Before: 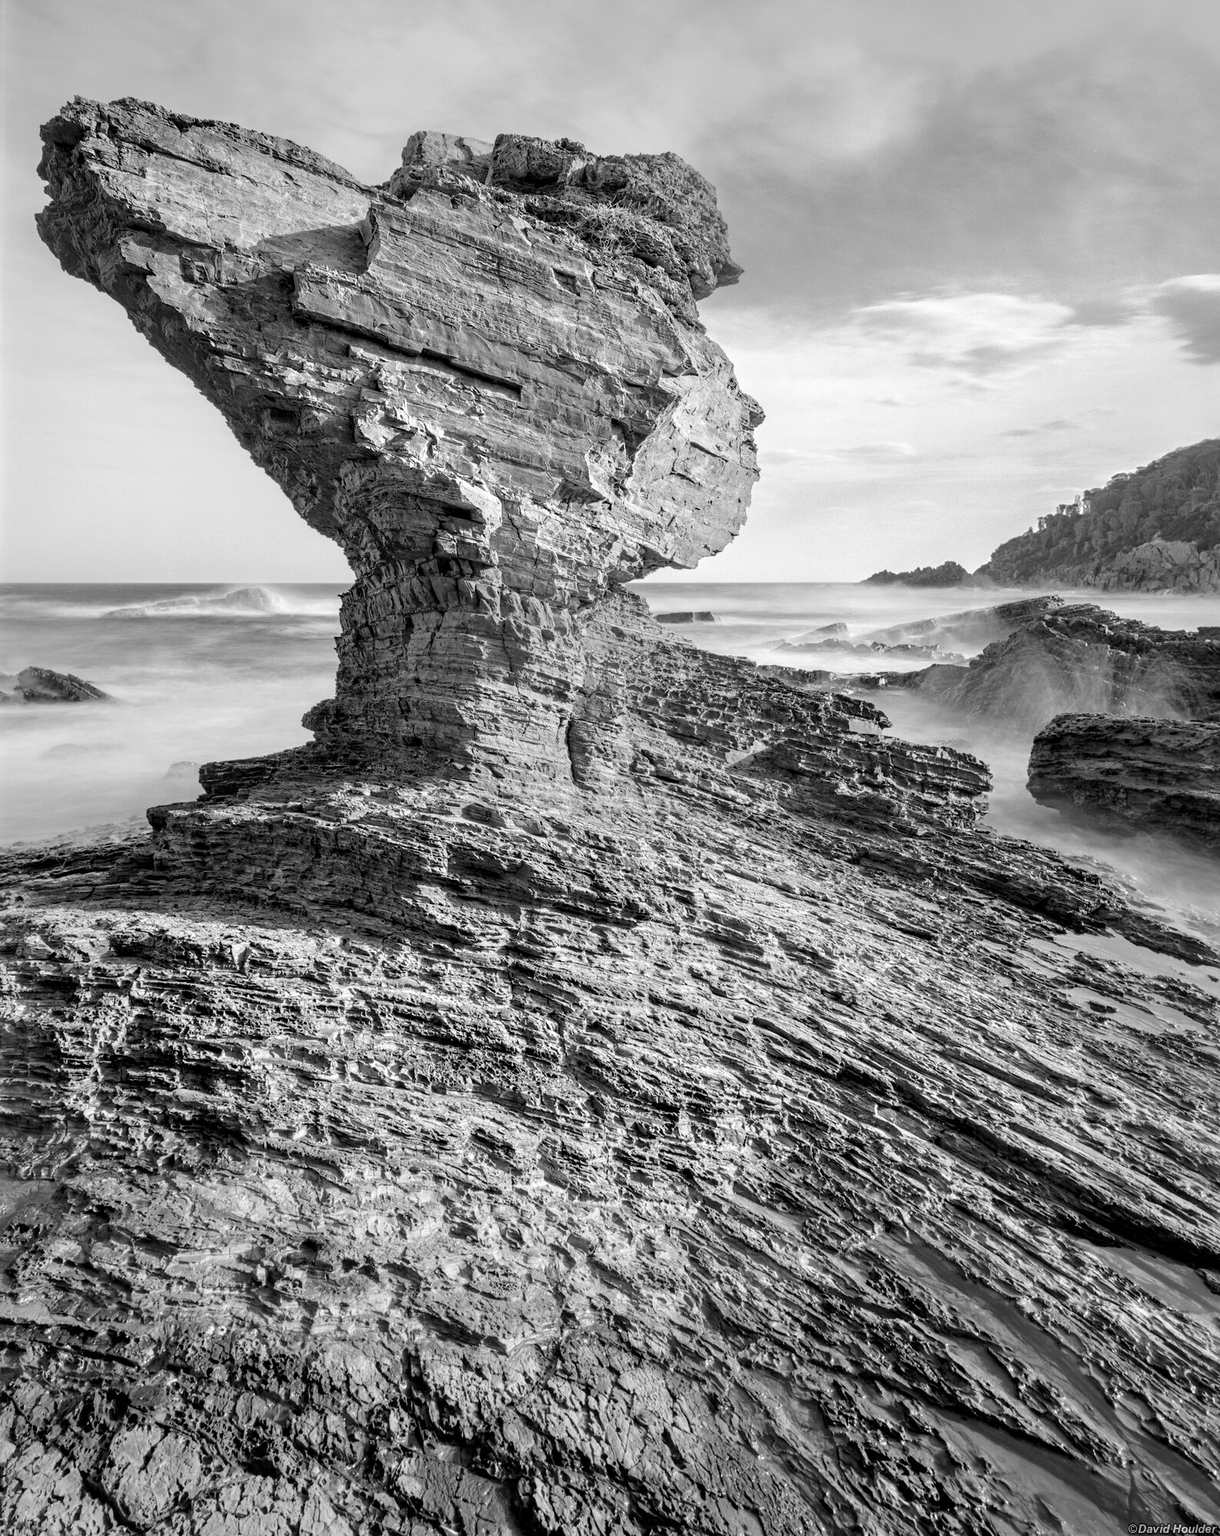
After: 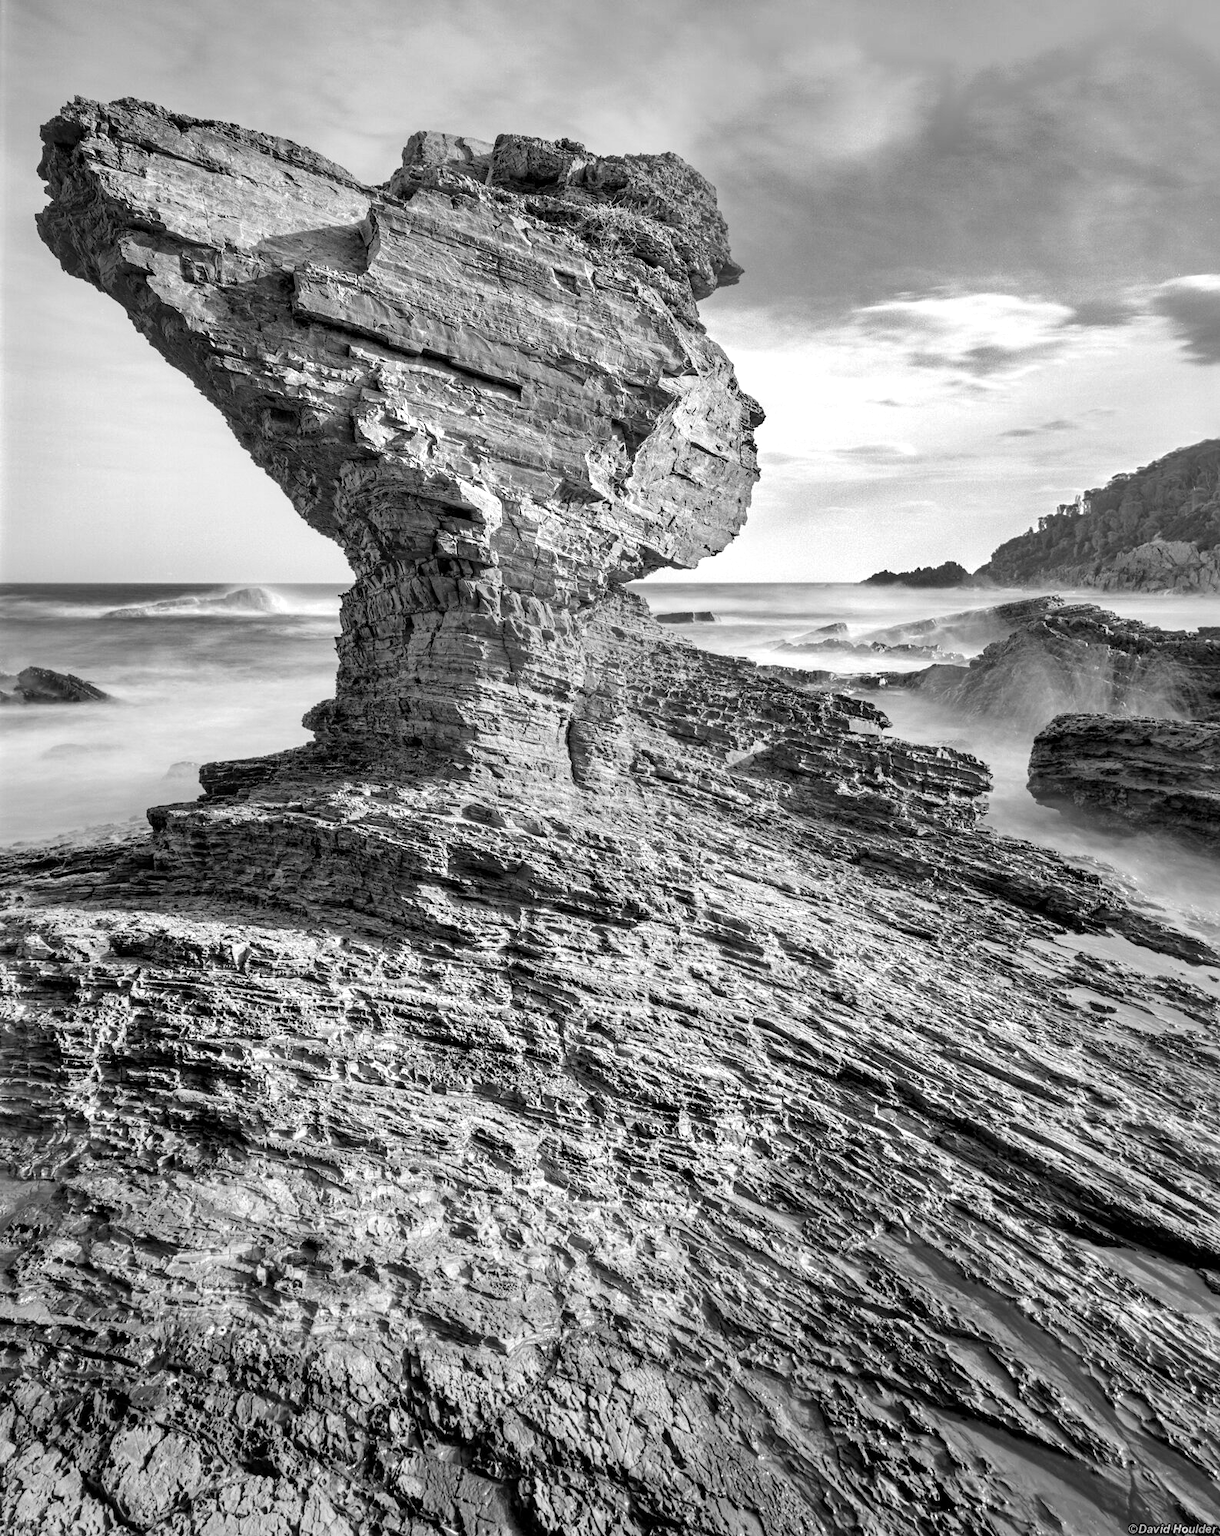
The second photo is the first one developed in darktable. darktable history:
exposure: exposure 0.198 EV, compensate highlight preservation false
shadows and highlights: radius 107.89, shadows 23.49, highlights -59.41, low approximation 0.01, soften with gaussian
